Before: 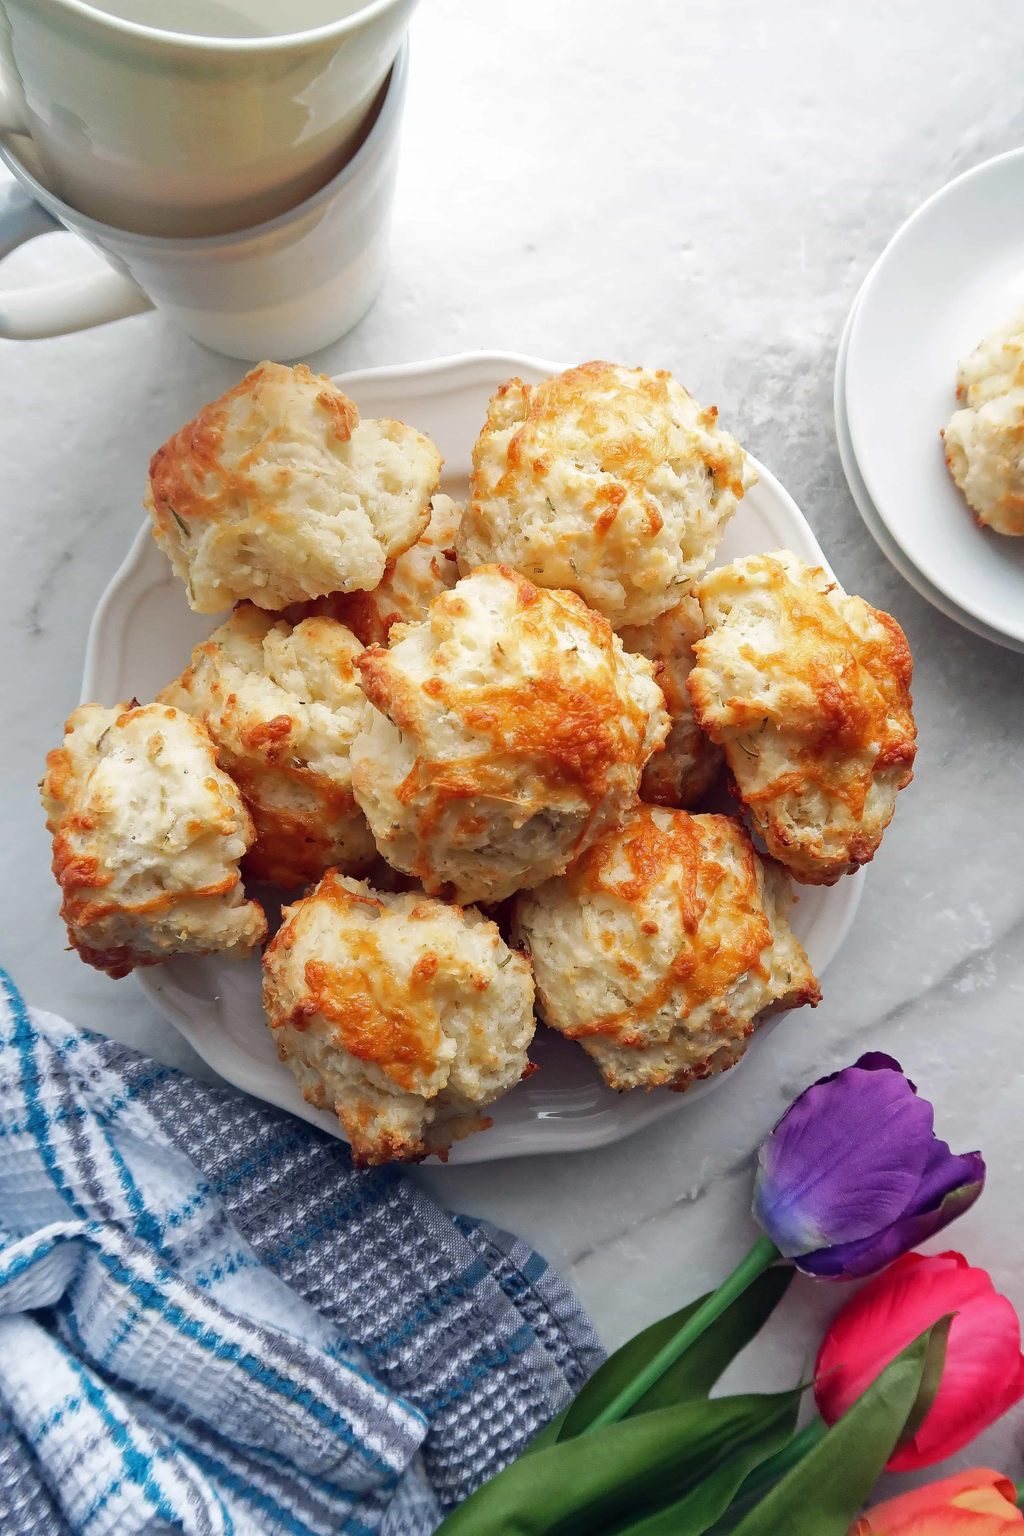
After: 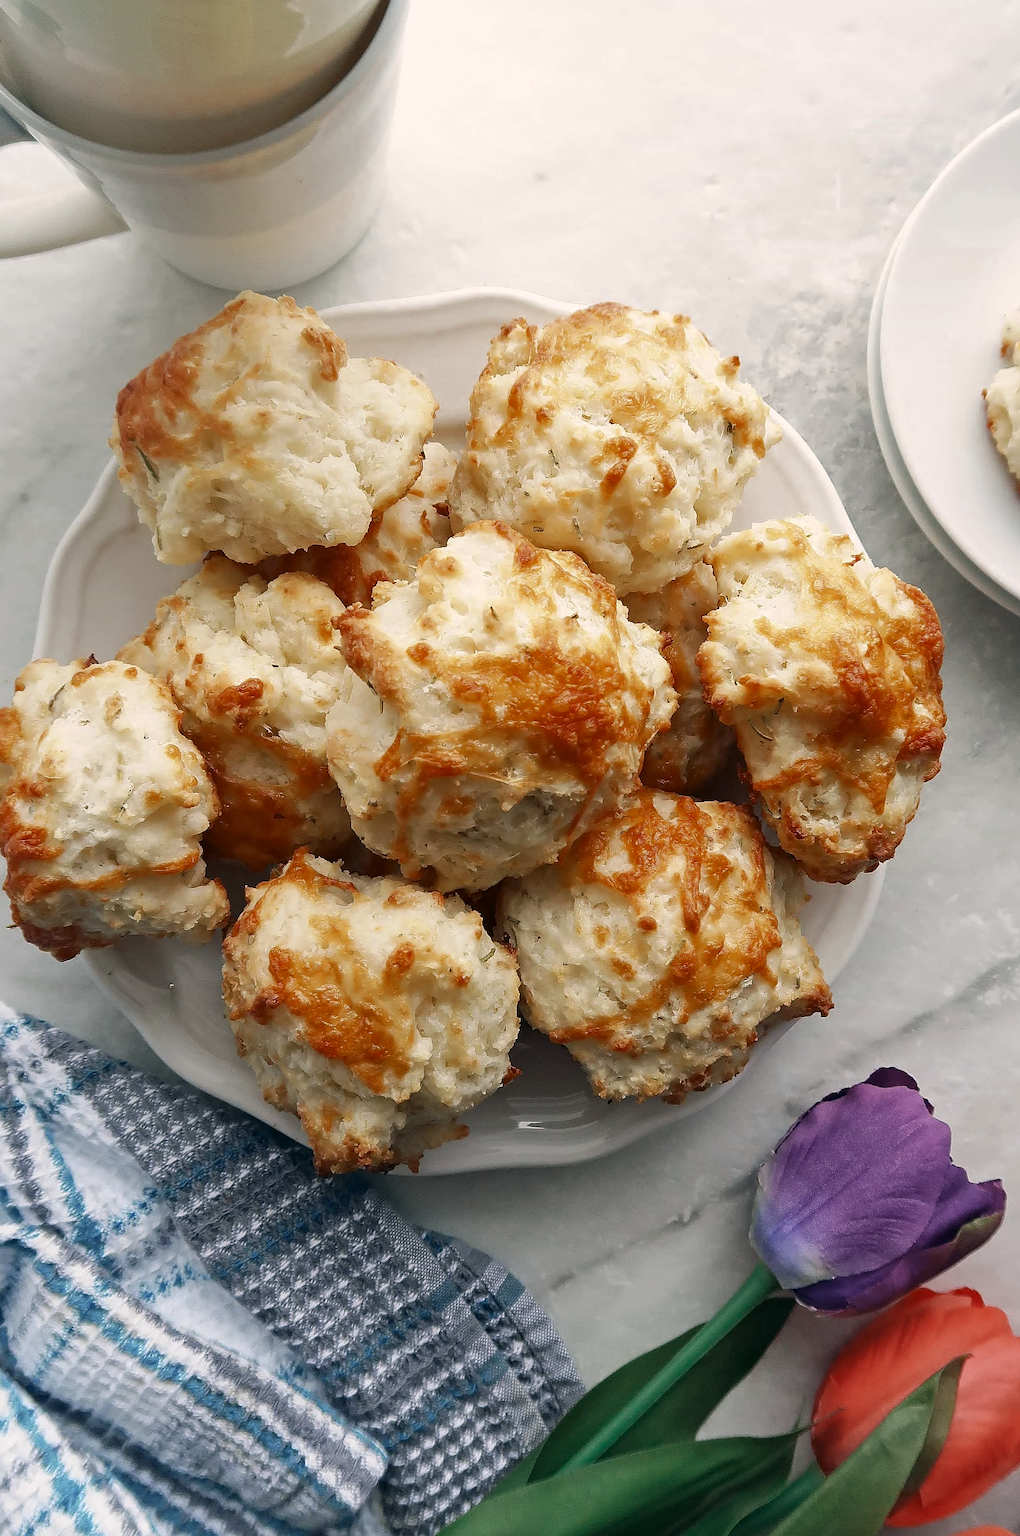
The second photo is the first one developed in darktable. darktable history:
sharpen: on, module defaults
crop and rotate: angle -1.83°, left 3.075%, top 3.614%, right 1.419%, bottom 0.606%
color zones: curves: ch0 [(0, 0.5) (0.125, 0.4) (0.25, 0.5) (0.375, 0.4) (0.5, 0.4) (0.625, 0.6) (0.75, 0.6) (0.875, 0.5)]; ch1 [(0, 0.35) (0.125, 0.45) (0.25, 0.35) (0.375, 0.35) (0.5, 0.35) (0.625, 0.35) (0.75, 0.45) (0.875, 0.35)]; ch2 [(0, 0.6) (0.125, 0.5) (0.25, 0.5) (0.375, 0.6) (0.5, 0.6) (0.625, 0.5) (0.75, 0.5) (0.875, 0.5)]
color correction: highlights a* 4.09, highlights b* 4.96, shadows a* -7.26, shadows b* 4.55
